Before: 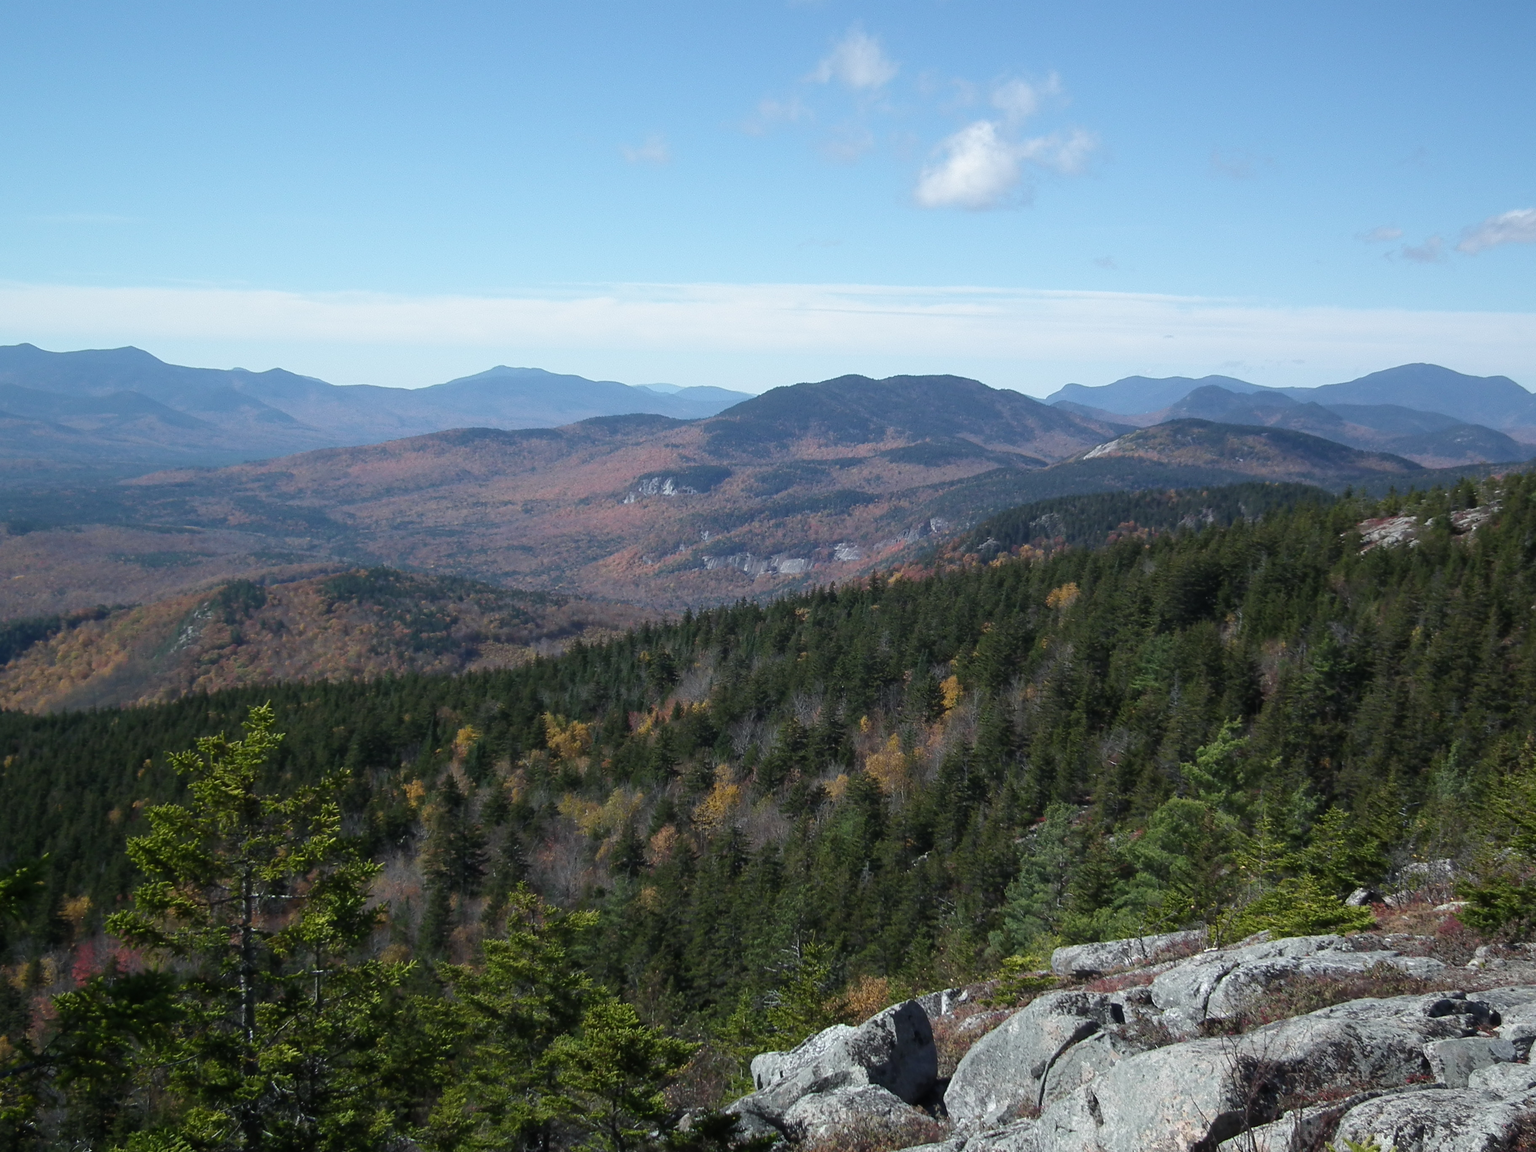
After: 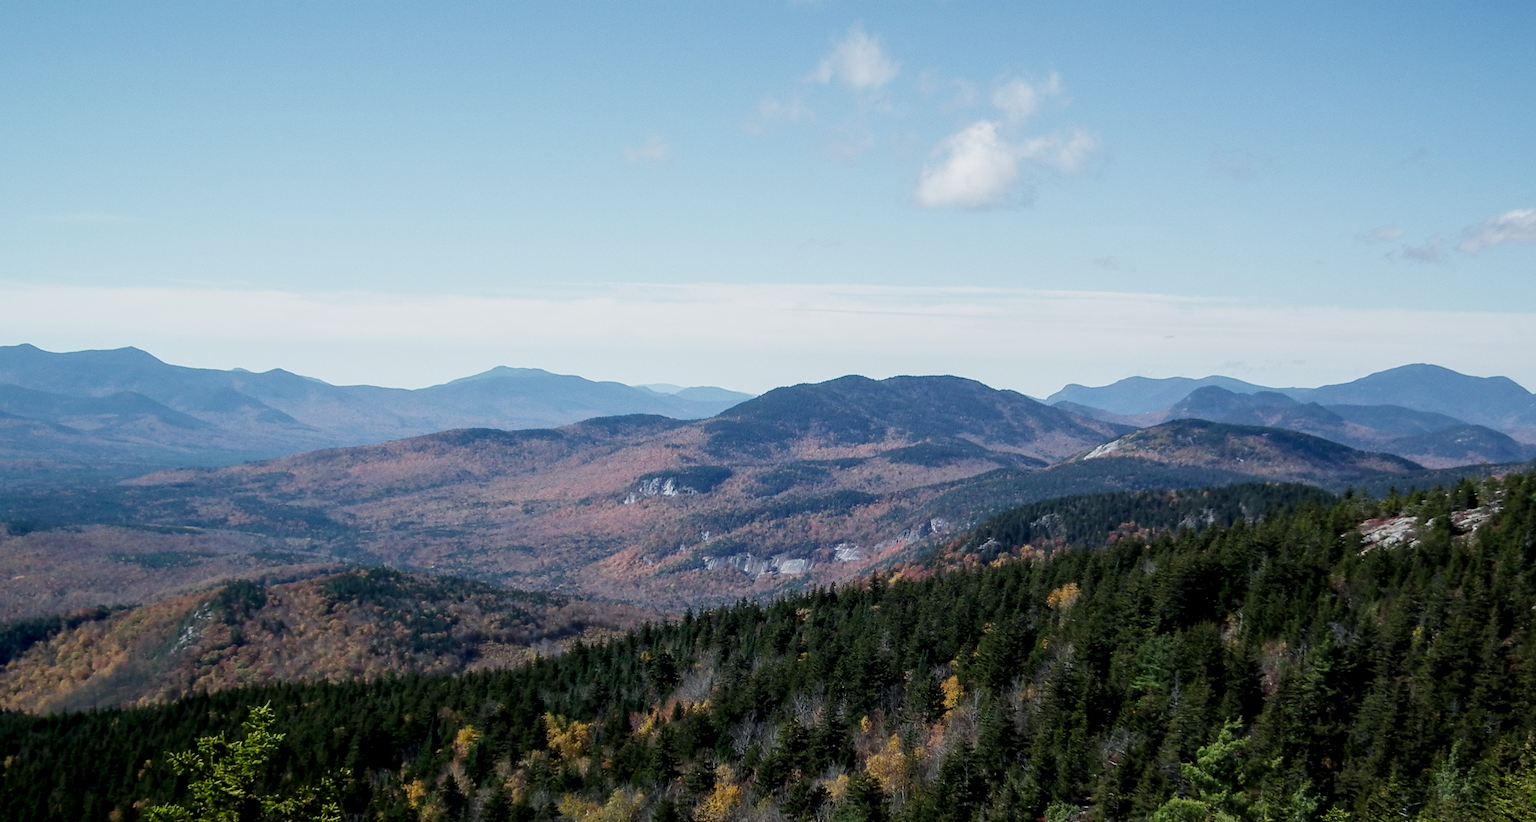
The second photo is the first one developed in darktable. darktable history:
filmic rgb: black relative exposure -16 EV, white relative exposure 5.31 EV, hardness 5.9, contrast 1.25, preserve chrominance no, color science v5 (2021)
white balance: emerald 1
crop: bottom 28.576%
local contrast: detail 130%
